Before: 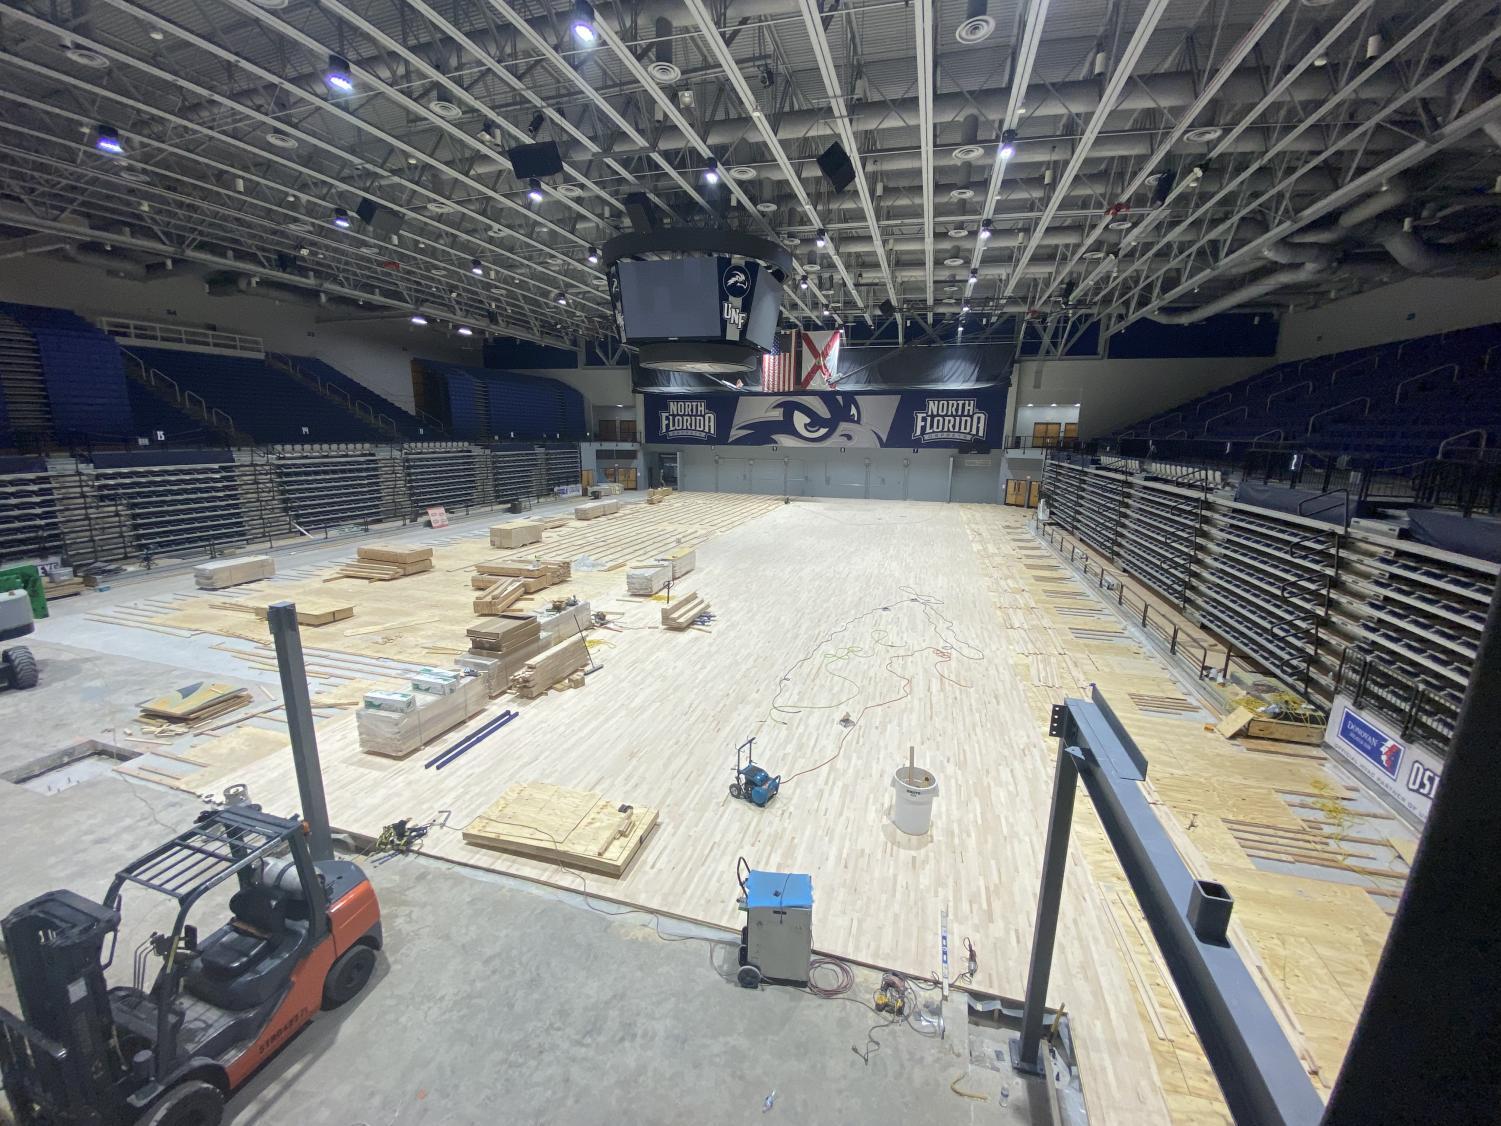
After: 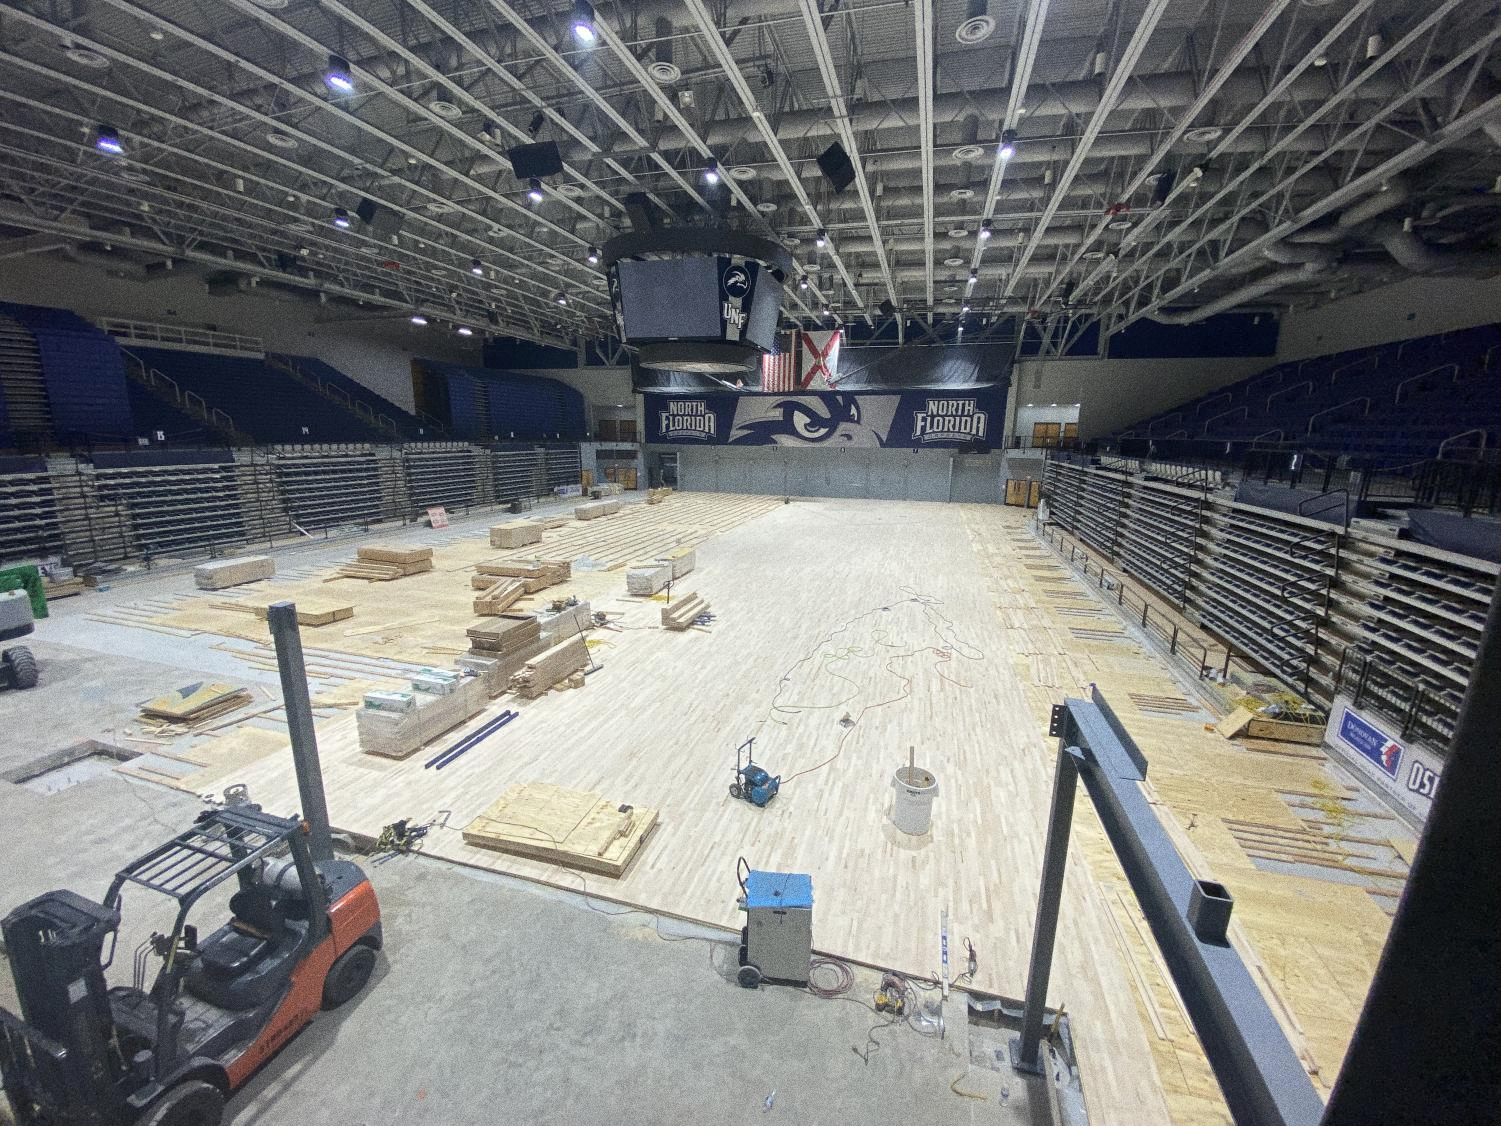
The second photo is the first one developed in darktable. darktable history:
grain: coarseness 0.09 ISO, strength 40%
contrast brightness saturation: saturation -0.05
